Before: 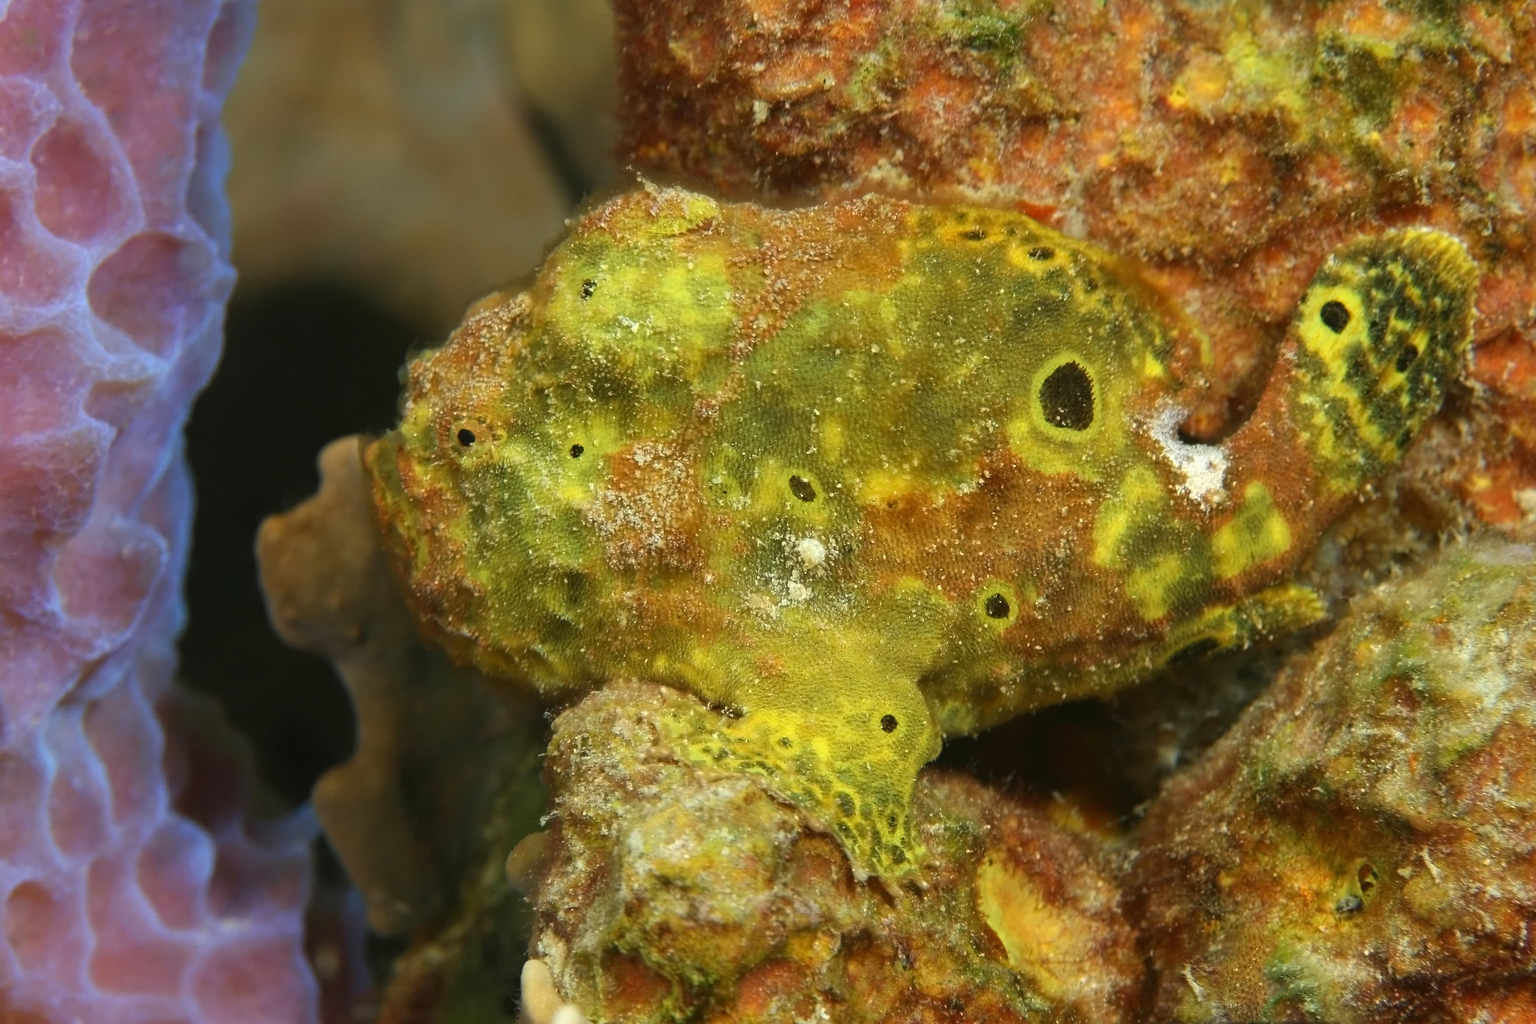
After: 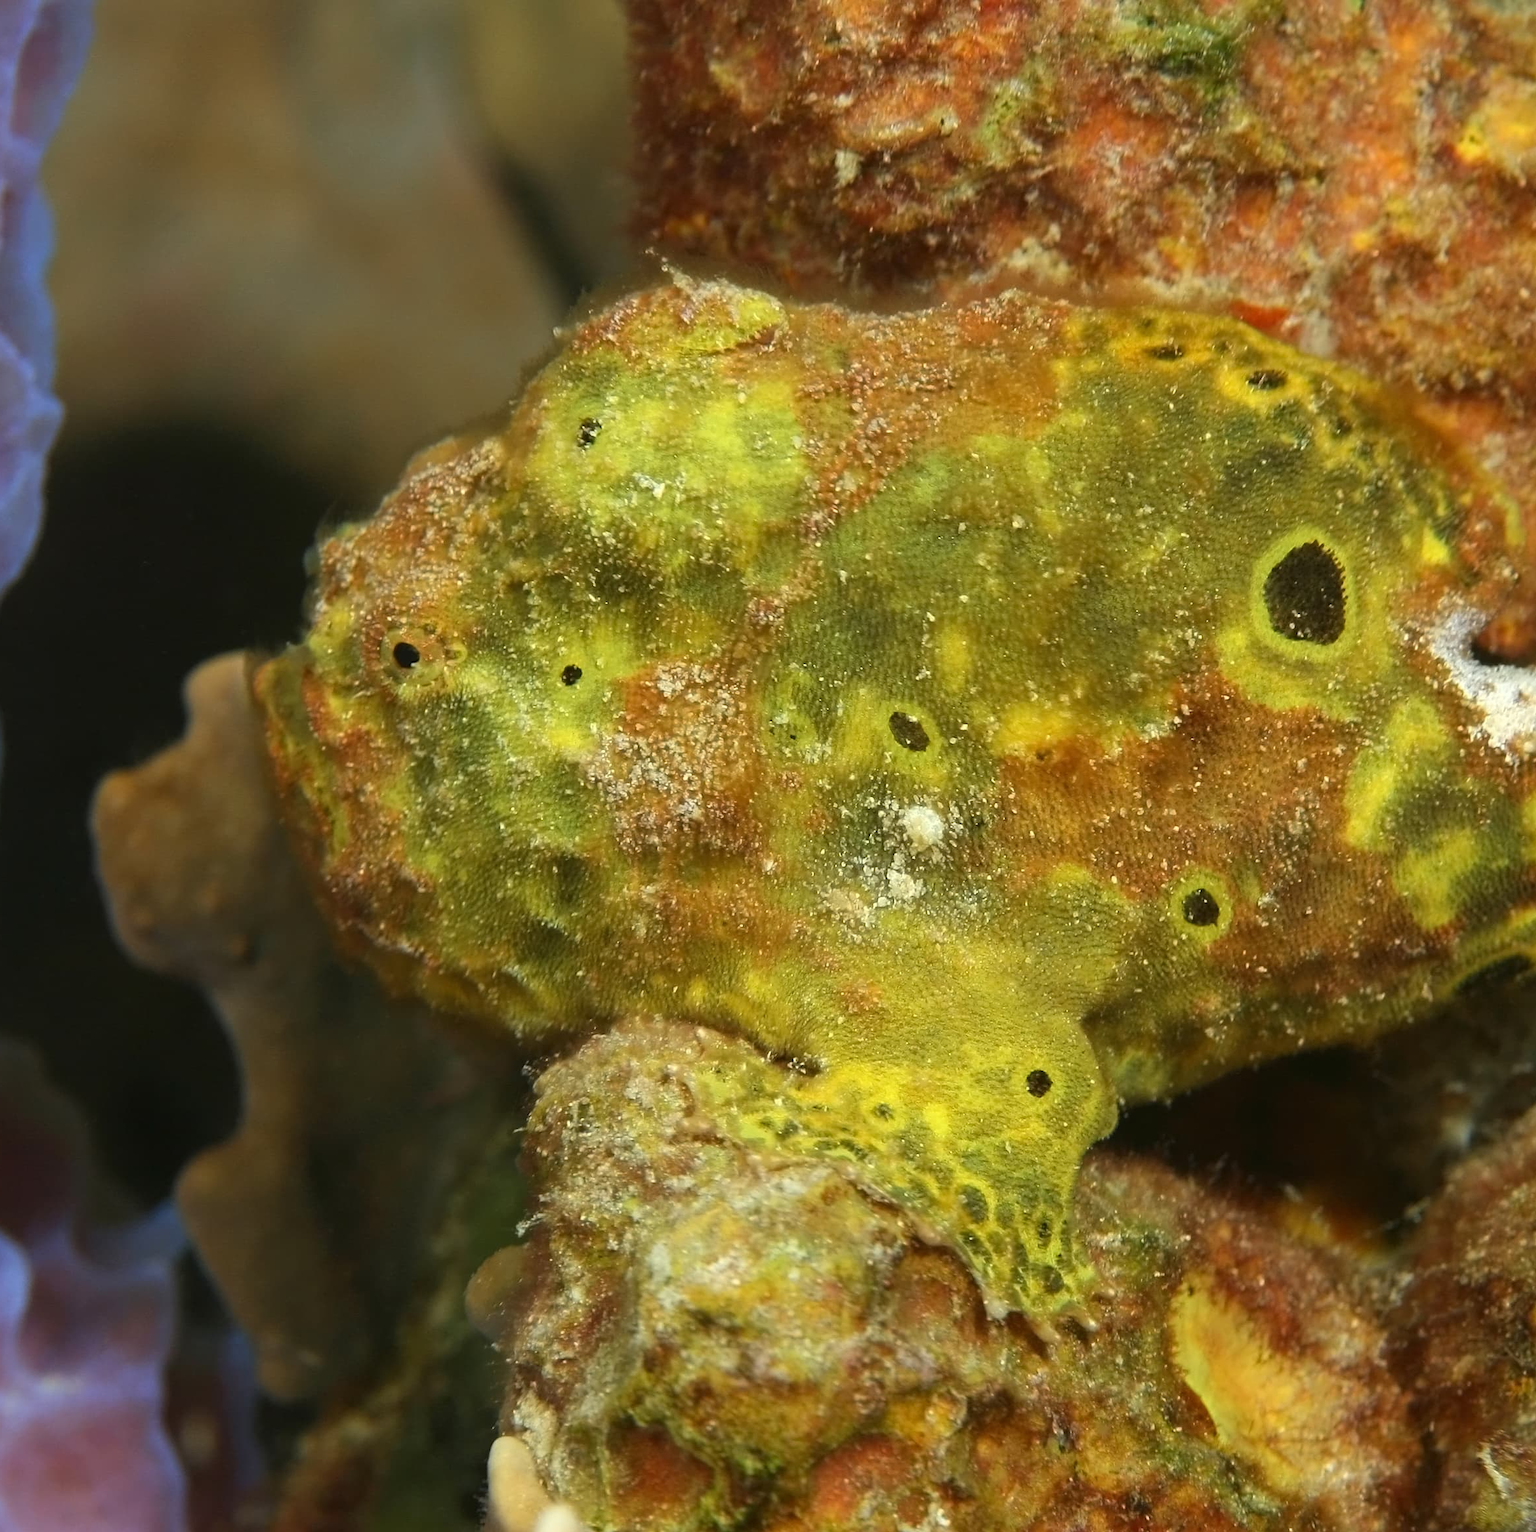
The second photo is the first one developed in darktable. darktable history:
crop and rotate: left 12.737%, right 20.435%
